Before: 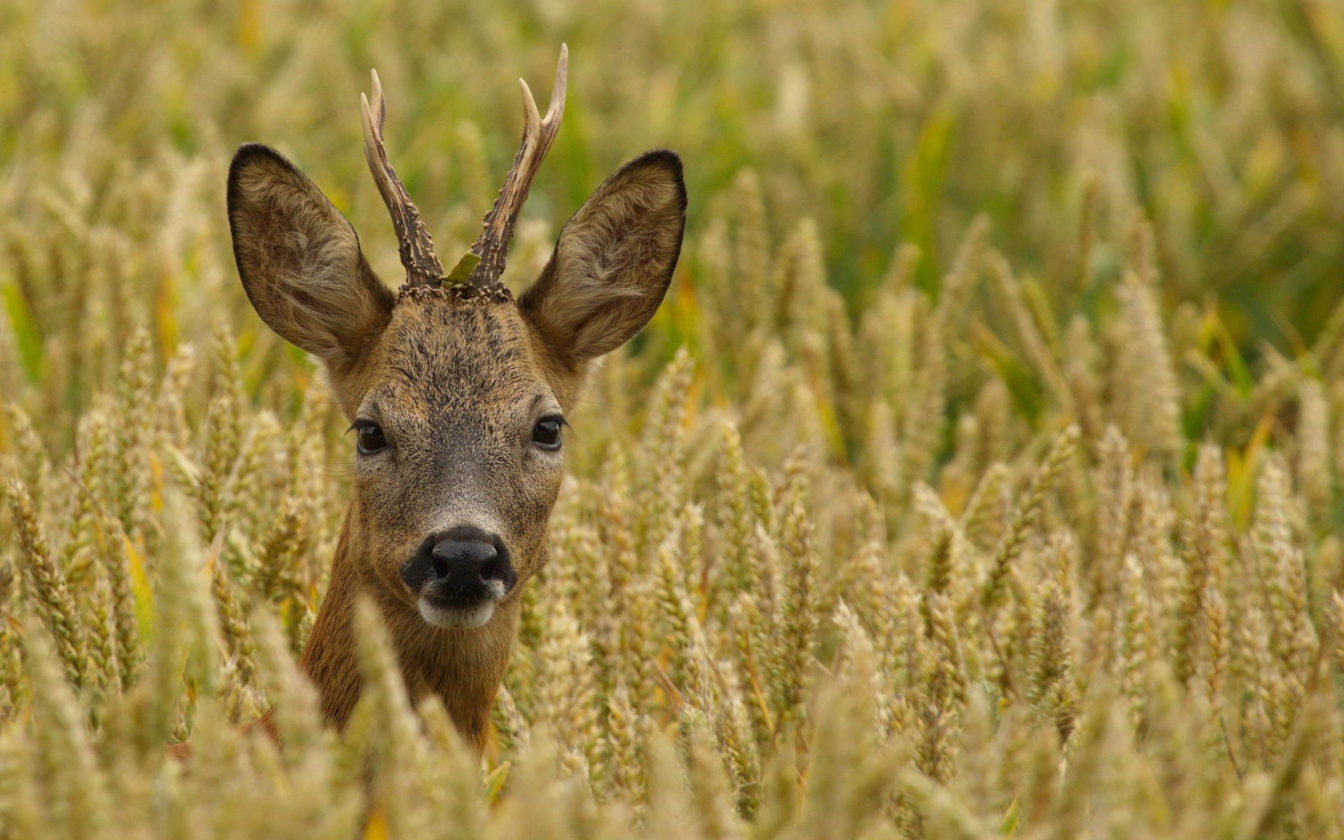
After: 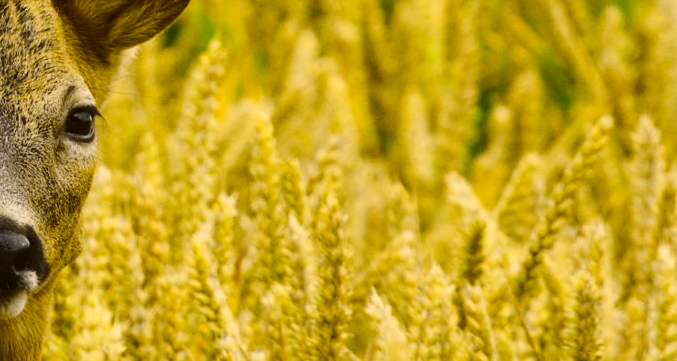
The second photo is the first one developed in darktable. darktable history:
tone curve: curves: ch0 [(0.003, 0.023) (0.071, 0.052) (0.236, 0.197) (0.466, 0.557) (0.631, 0.764) (0.806, 0.906) (1, 1)]; ch1 [(0, 0) (0.262, 0.227) (0.417, 0.386) (0.469, 0.467) (0.502, 0.51) (0.528, 0.521) (0.573, 0.555) (0.605, 0.621) (0.644, 0.671) (0.686, 0.728) (0.994, 0.987)]; ch2 [(0, 0) (0.262, 0.188) (0.385, 0.353) (0.427, 0.424) (0.495, 0.502) (0.531, 0.555) (0.583, 0.632) (0.644, 0.748) (1, 1)], color space Lab, independent channels, preserve colors none
crop: left 34.762%, top 36.887%, right 14.865%, bottom 20.049%
color balance rgb: perceptual saturation grading › global saturation 20%, perceptual saturation grading › highlights -25.675%, perceptual saturation grading › shadows 26.175%
